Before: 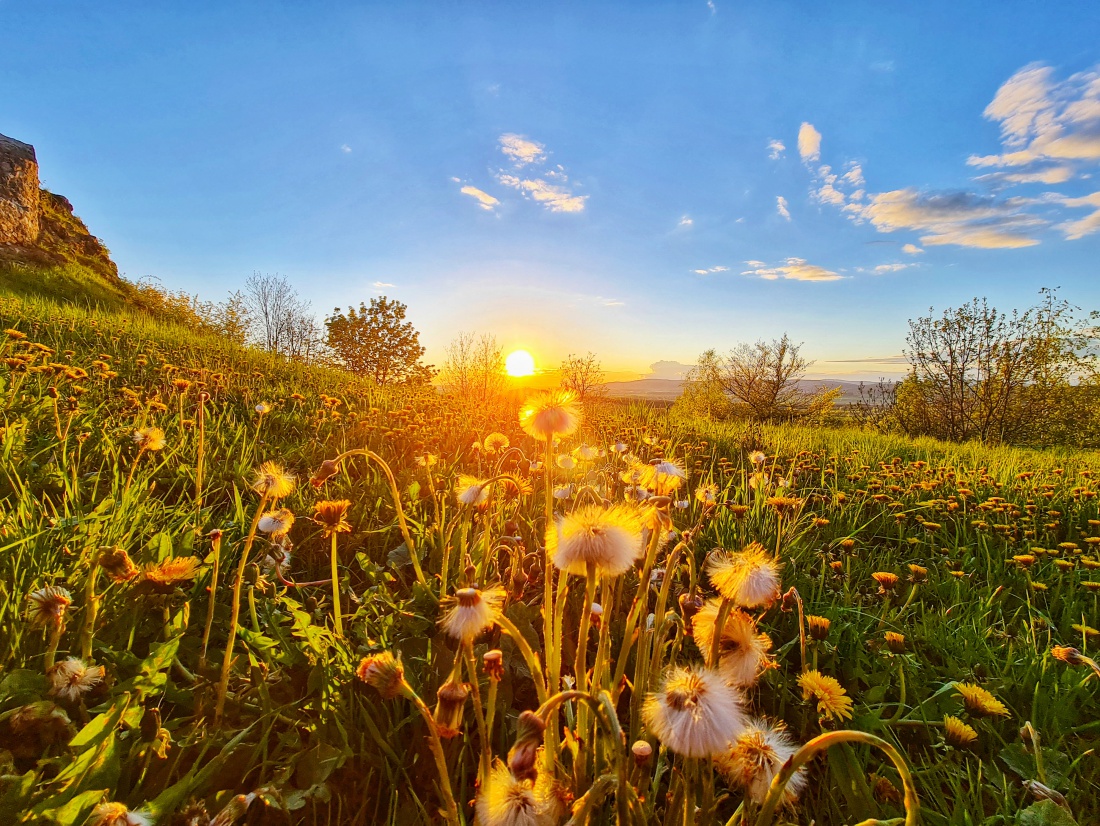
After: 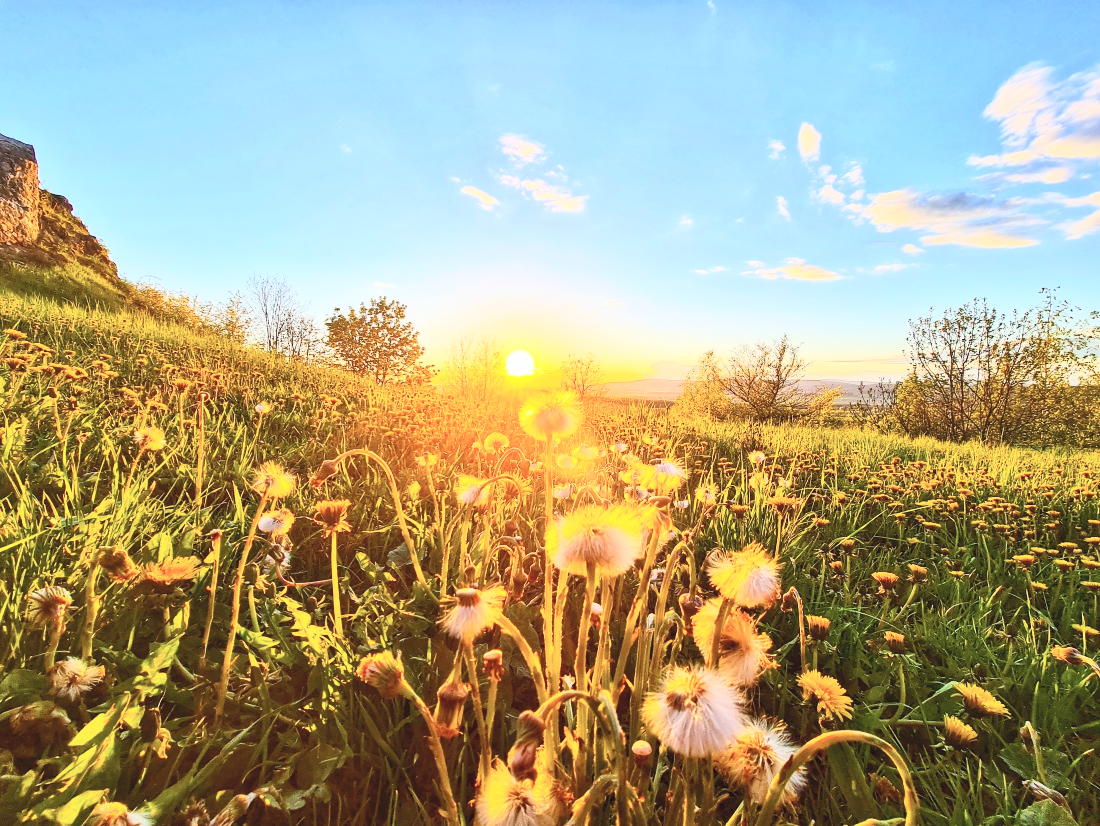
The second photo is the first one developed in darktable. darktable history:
contrast brightness saturation: contrast 0.382, brightness 0.516
